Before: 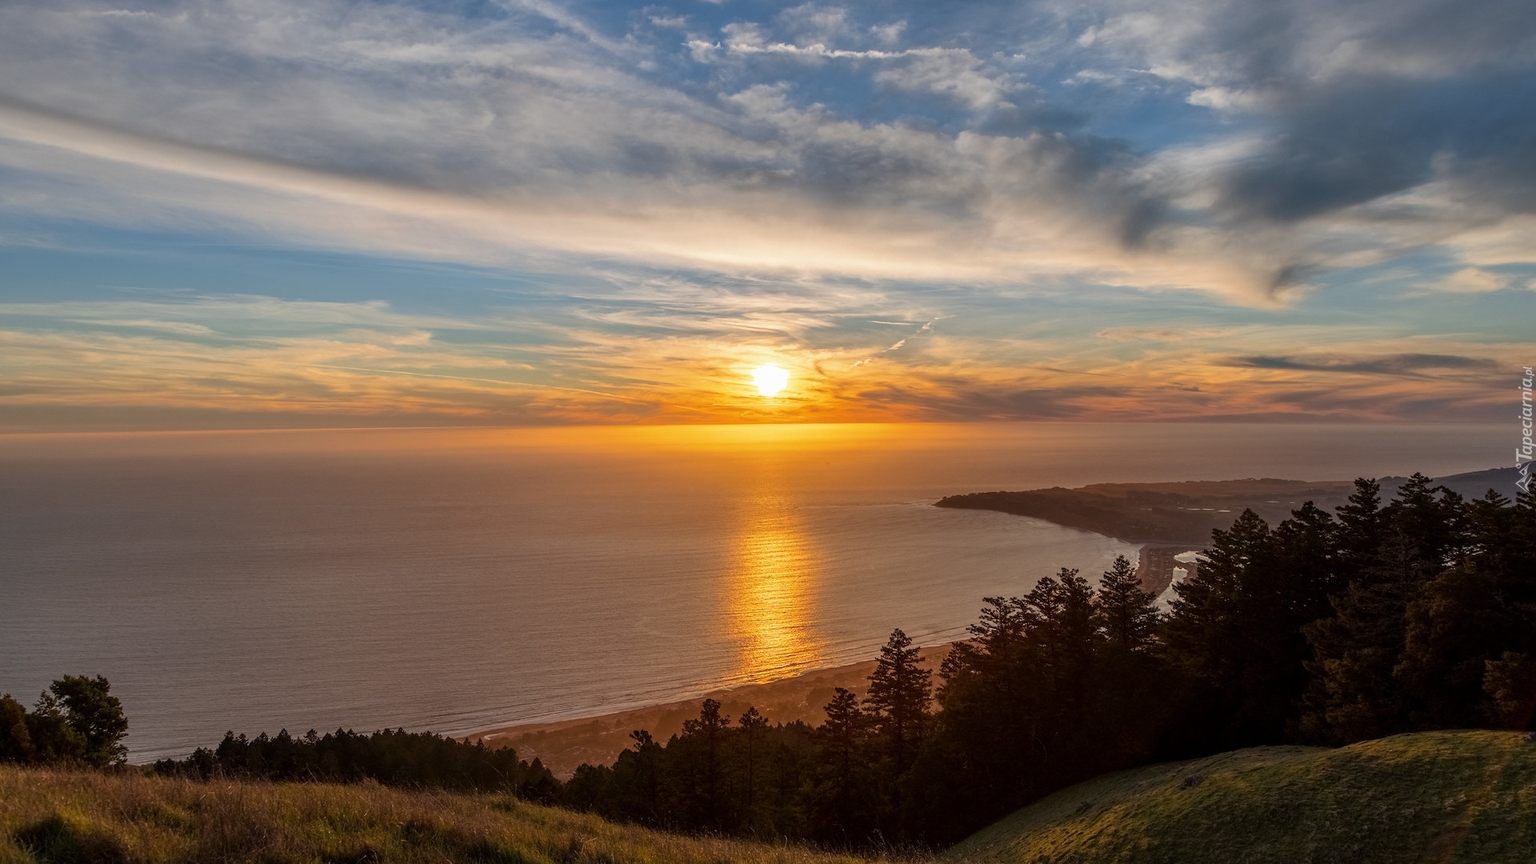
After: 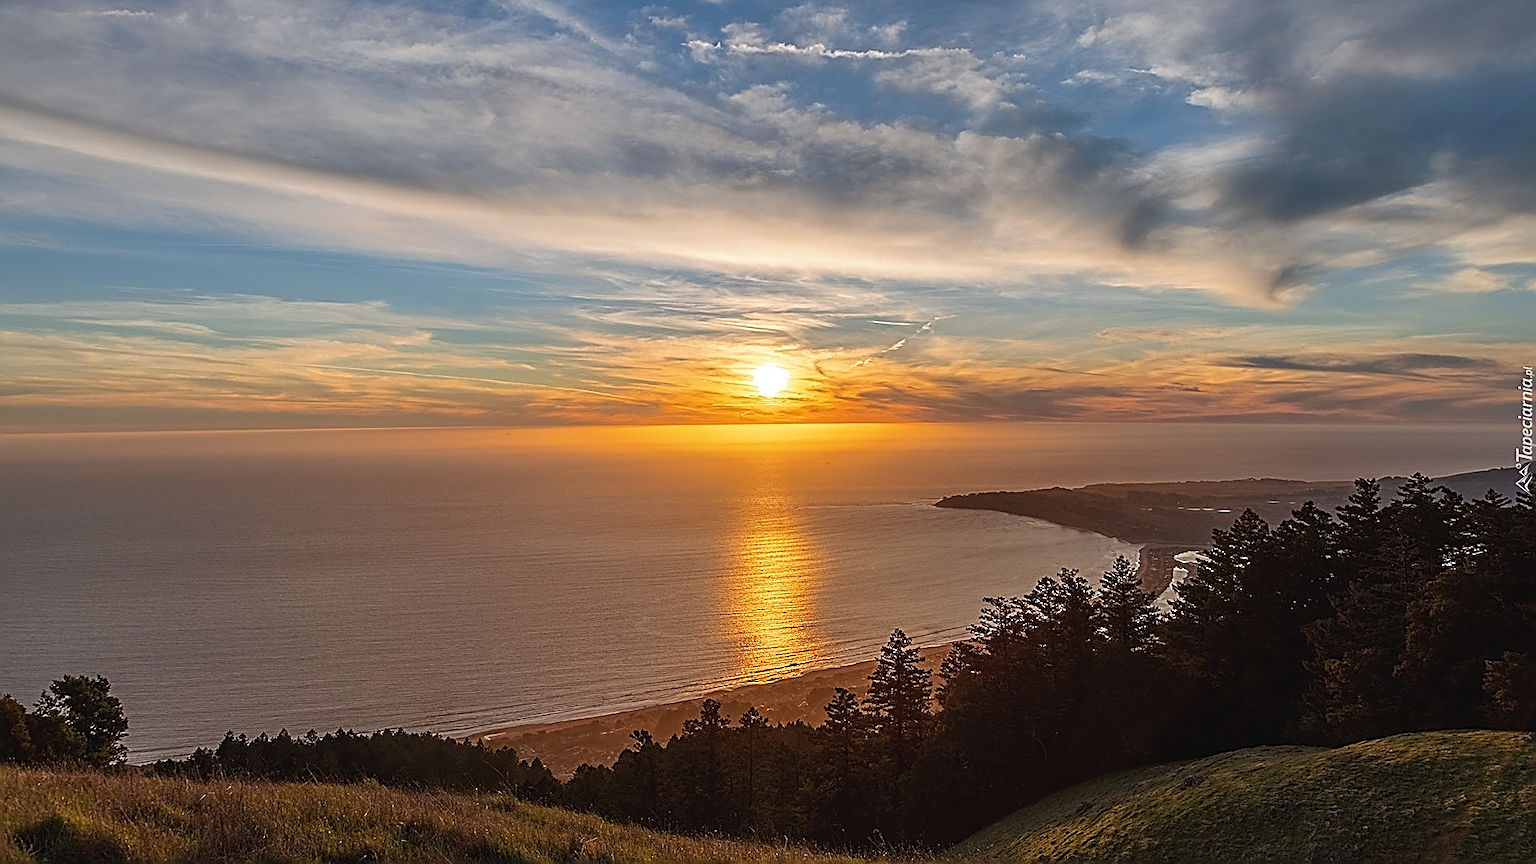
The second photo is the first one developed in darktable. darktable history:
sharpen: amount 1.848
exposure: black level correction -0.004, exposure 0.039 EV, compensate highlight preservation false
